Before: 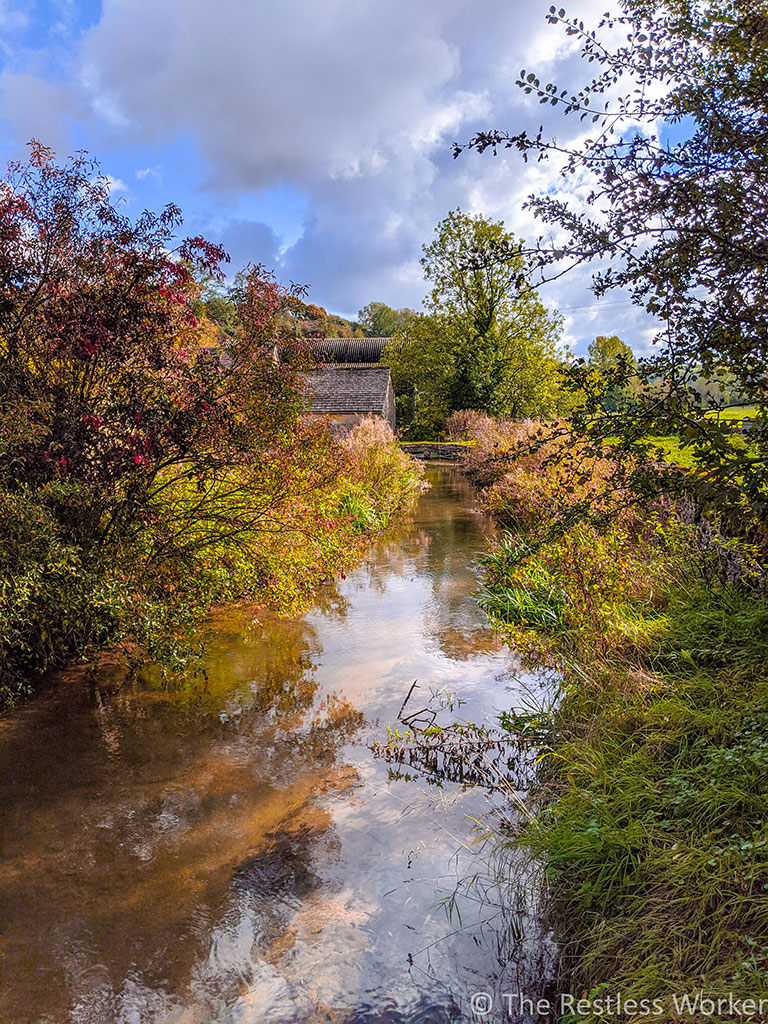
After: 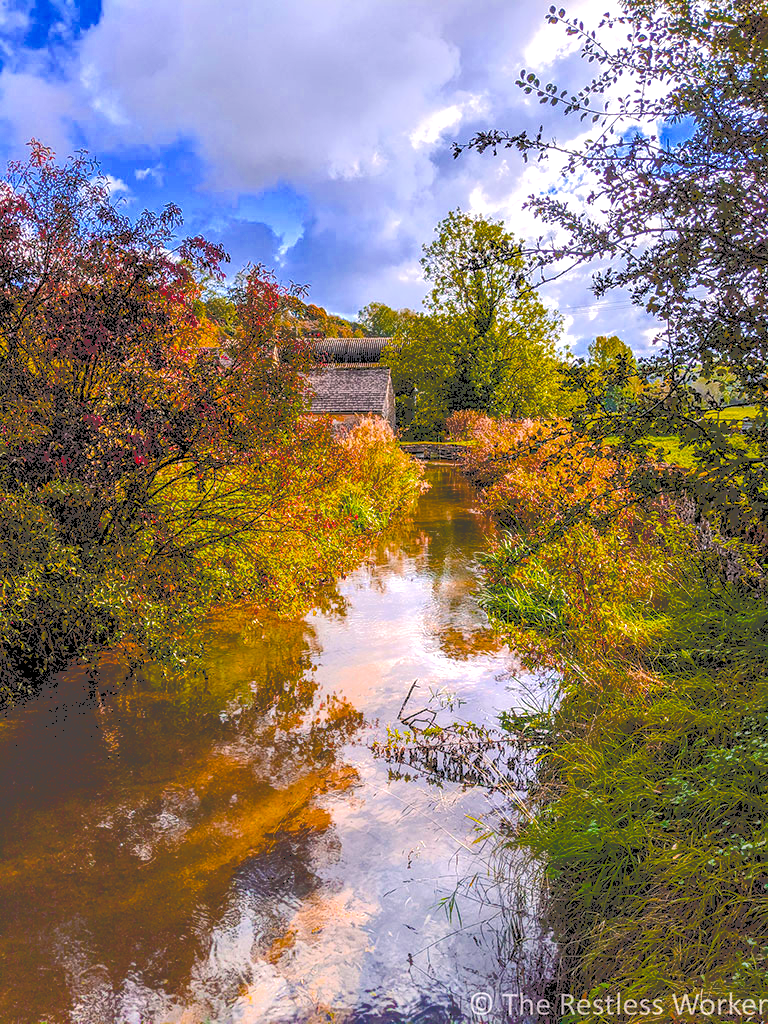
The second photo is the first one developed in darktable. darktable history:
tone curve: curves: ch0 [(0, 0) (0.003, 0.298) (0.011, 0.298) (0.025, 0.298) (0.044, 0.3) (0.069, 0.302) (0.1, 0.312) (0.136, 0.329) (0.177, 0.354) (0.224, 0.376) (0.277, 0.408) (0.335, 0.453) (0.399, 0.503) (0.468, 0.562) (0.543, 0.623) (0.623, 0.686) (0.709, 0.754) (0.801, 0.825) (0.898, 0.873) (1, 1)], color space Lab, independent channels, preserve colors none
local contrast: highlights 34%, detail 135%
color balance rgb: highlights gain › chroma 0.981%, highlights gain › hue 26.28°, global offset › luminance -0.489%, perceptual saturation grading › global saturation 40.935%, perceptual brilliance grading › highlights 17.208%, perceptual brilliance grading › mid-tones 32.524%, perceptual brilliance grading › shadows -31.455%, saturation formula JzAzBz (2021)
